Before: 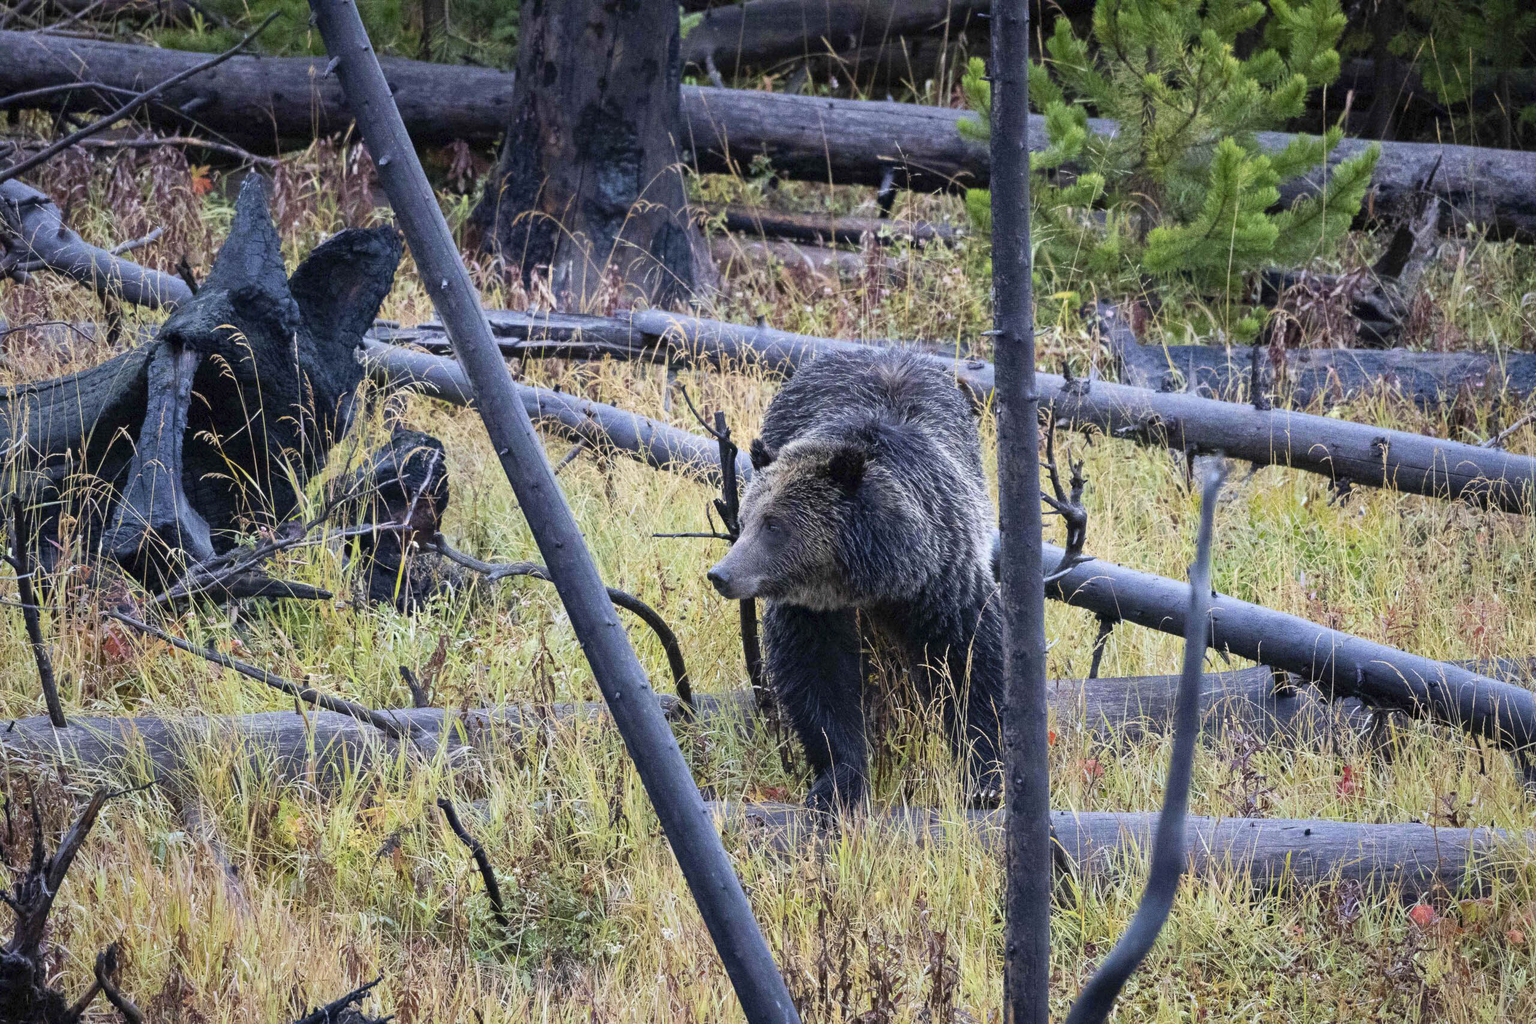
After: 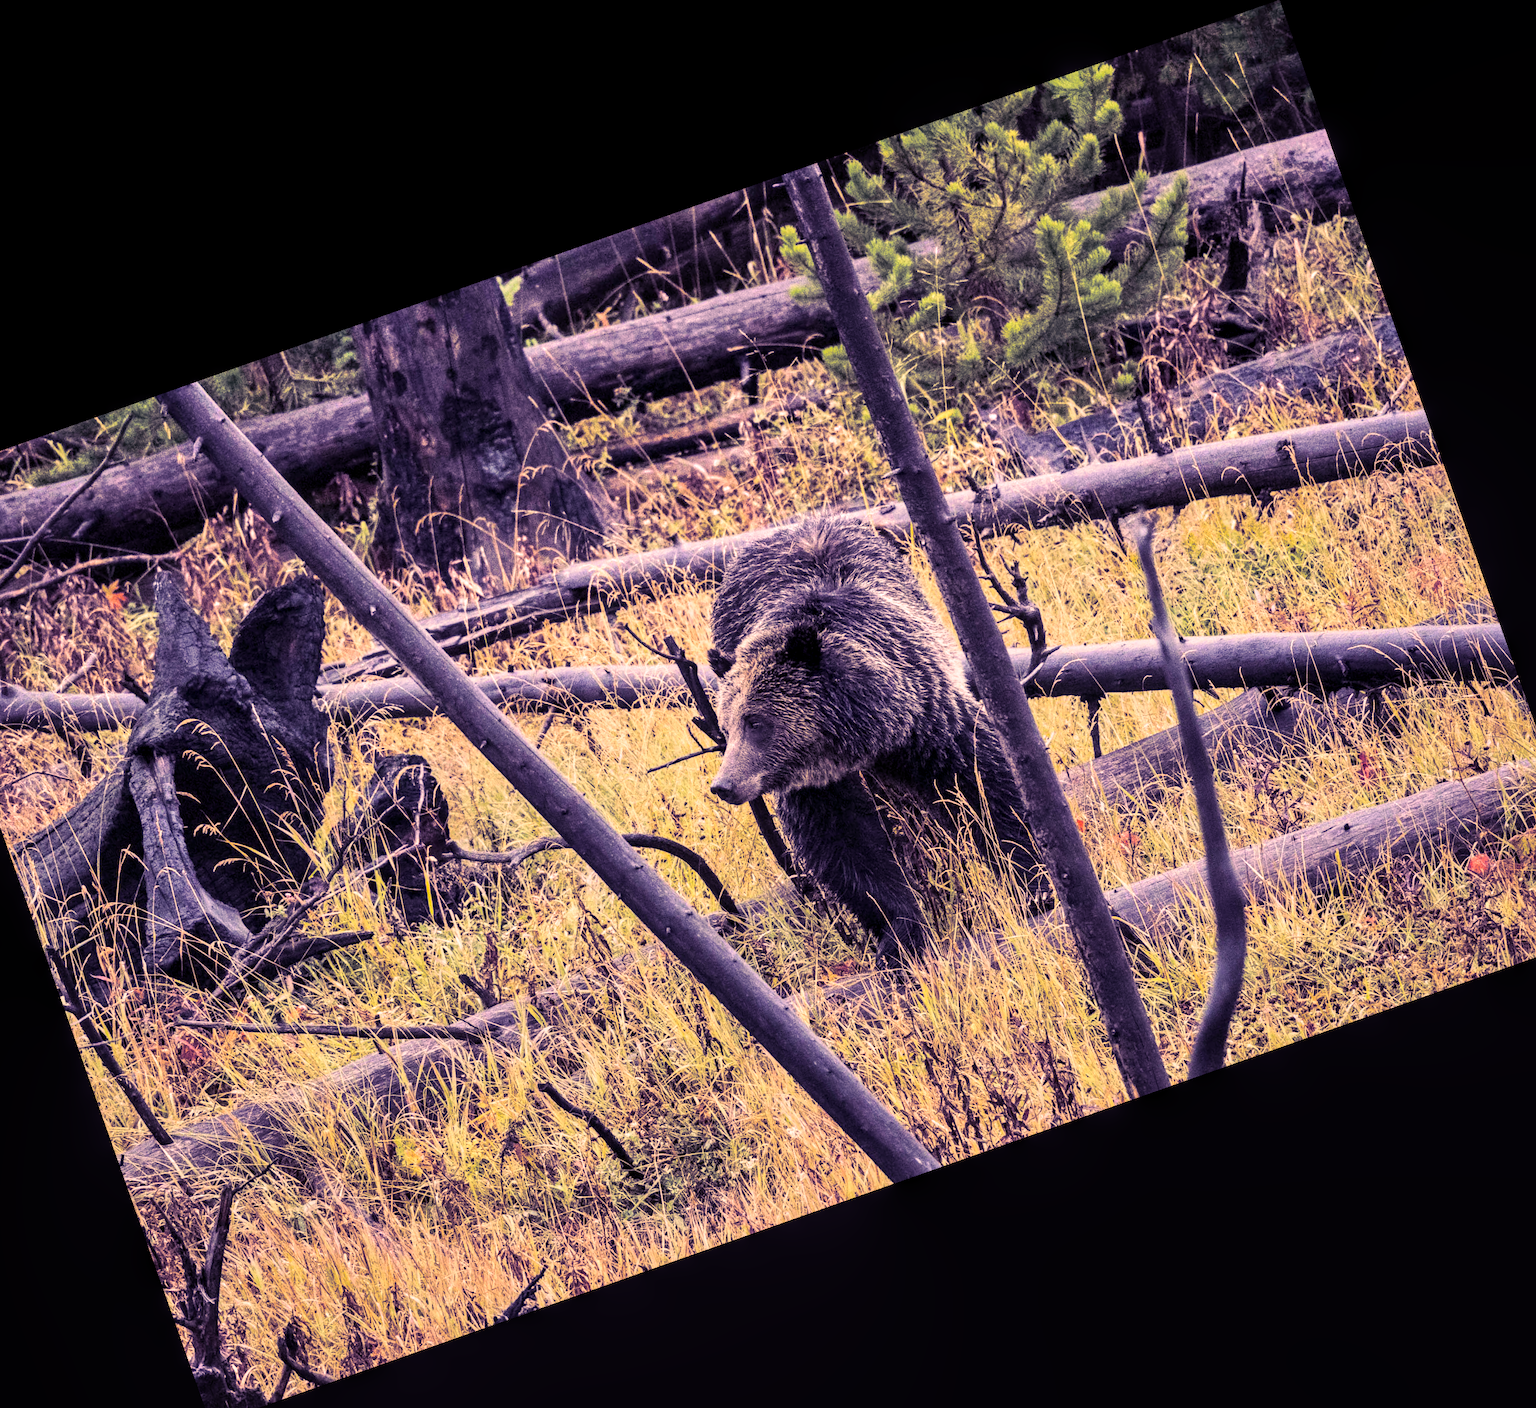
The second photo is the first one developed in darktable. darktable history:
crop and rotate: angle 19.43°, left 6.812%, right 4.125%, bottom 1.087%
contrast brightness saturation: contrast 0.24, brightness 0.09
color correction: highlights a* 21.88, highlights b* 22.25
shadows and highlights: highlights color adjustment 0%, low approximation 0.01, soften with gaussian
rotate and perspective: rotation -0.45°, automatic cropping original format, crop left 0.008, crop right 0.992, crop top 0.012, crop bottom 0.988
local contrast: detail 130%
split-toning: shadows › hue 255.6°, shadows › saturation 0.66, highlights › hue 43.2°, highlights › saturation 0.68, balance -50.1
